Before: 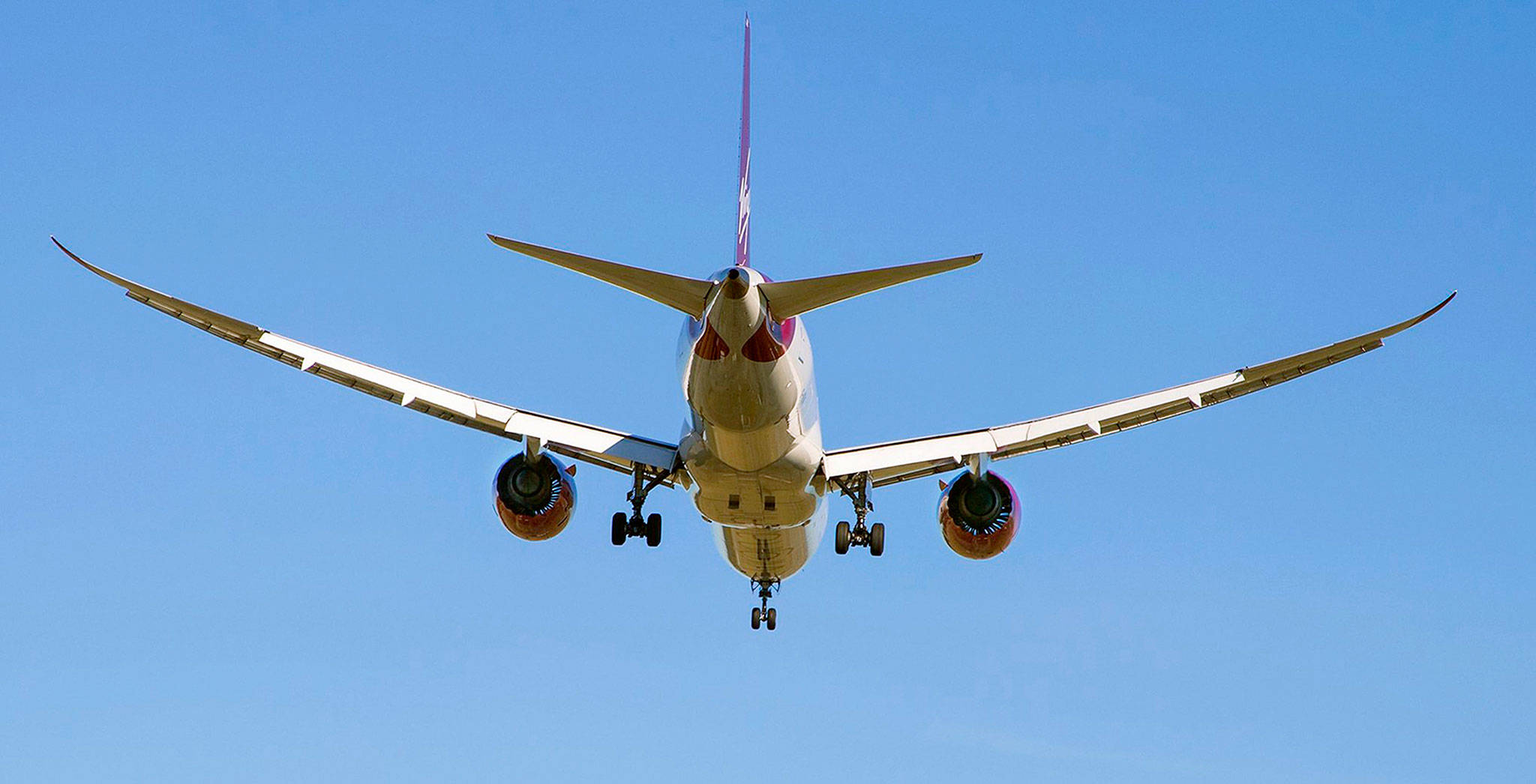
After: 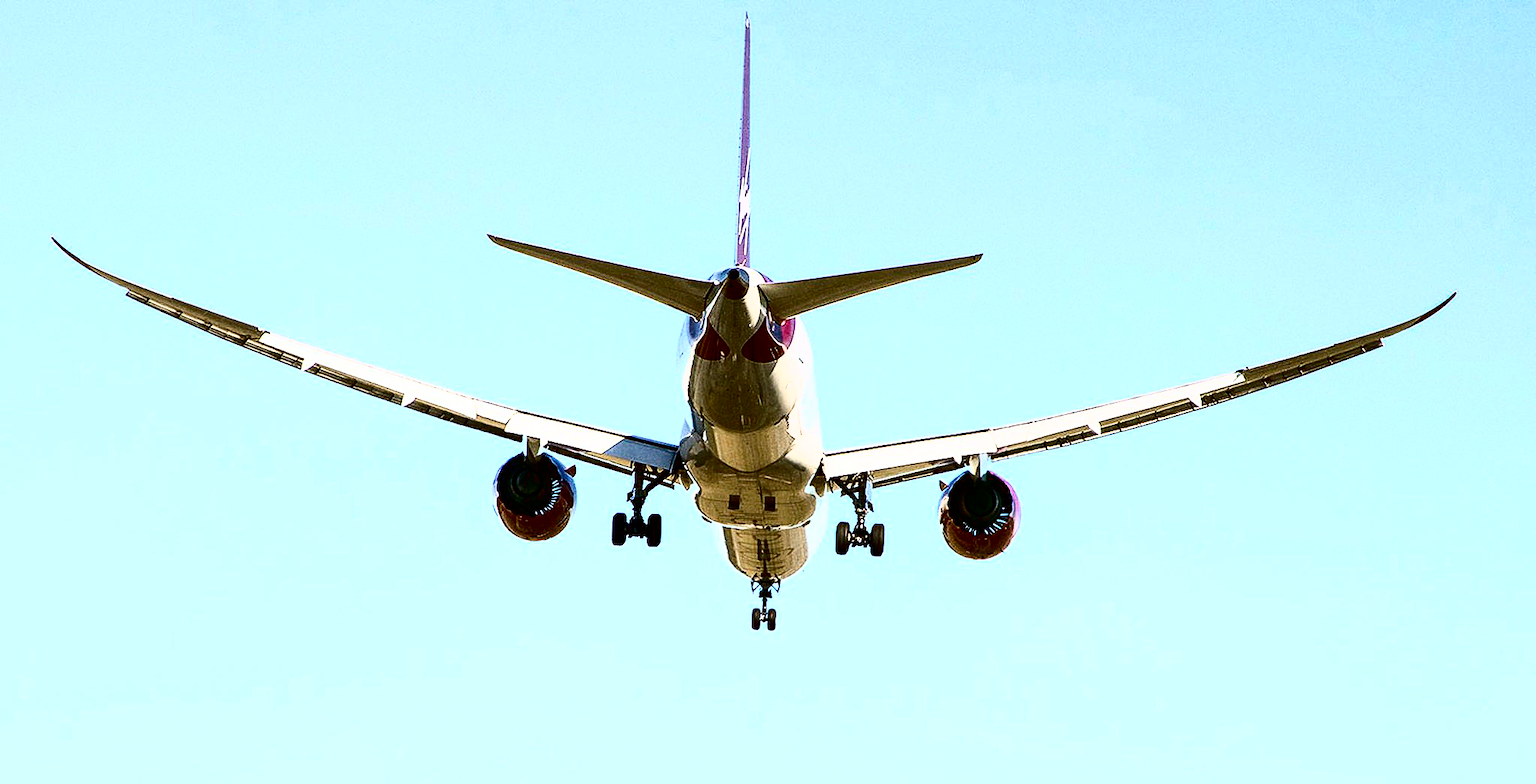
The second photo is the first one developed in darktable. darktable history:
tone curve: curves: ch0 [(0, 0) (0.003, 0) (0.011, 0.001) (0.025, 0.003) (0.044, 0.003) (0.069, 0.006) (0.1, 0.009) (0.136, 0.014) (0.177, 0.029) (0.224, 0.061) (0.277, 0.127) (0.335, 0.218) (0.399, 0.38) (0.468, 0.588) (0.543, 0.809) (0.623, 0.947) (0.709, 0.987) (0.801, 0.99) (0.898, 0.99) (1, 1)], color space Lab, independent channels, preserve colors none
